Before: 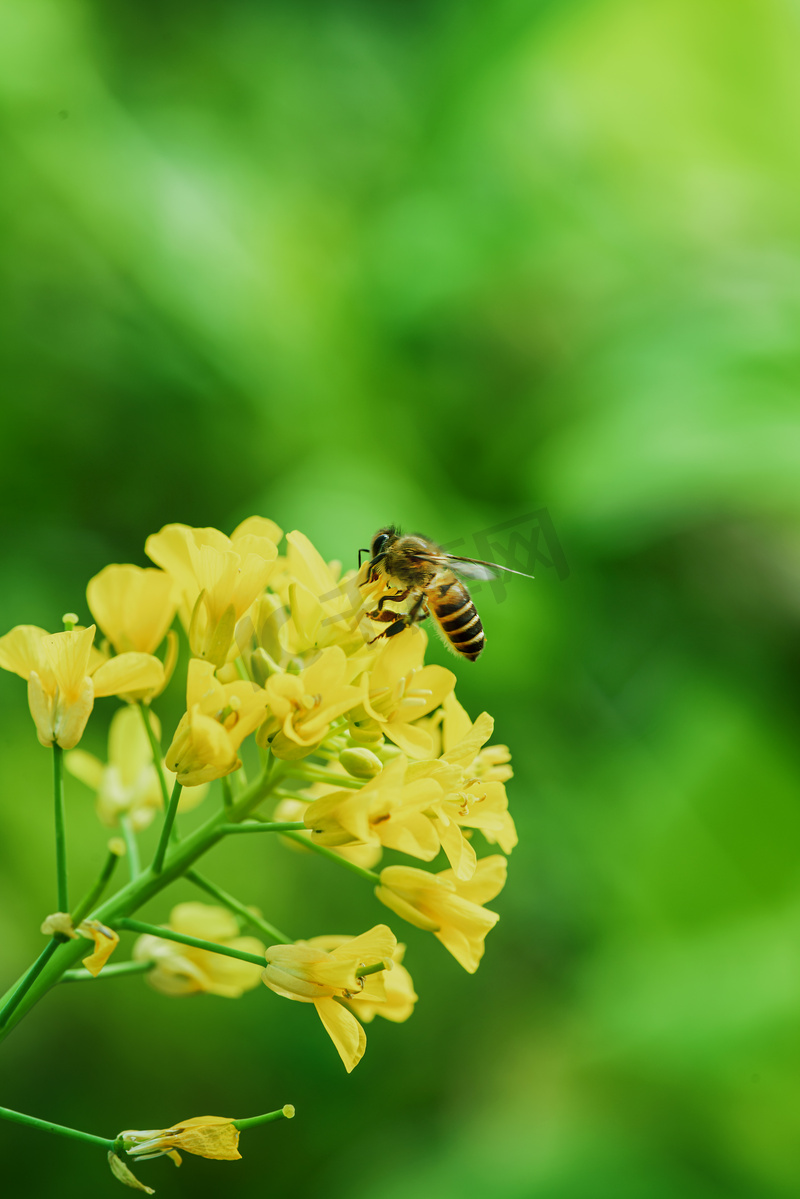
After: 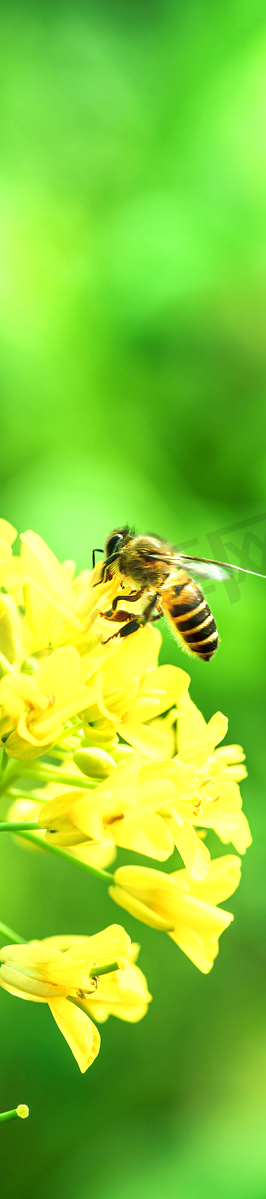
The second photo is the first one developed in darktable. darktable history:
crop: left 33.36%, right 33.36%
exposure: black level correction 0, exposure 1 EV, compensate highlight preservation false
